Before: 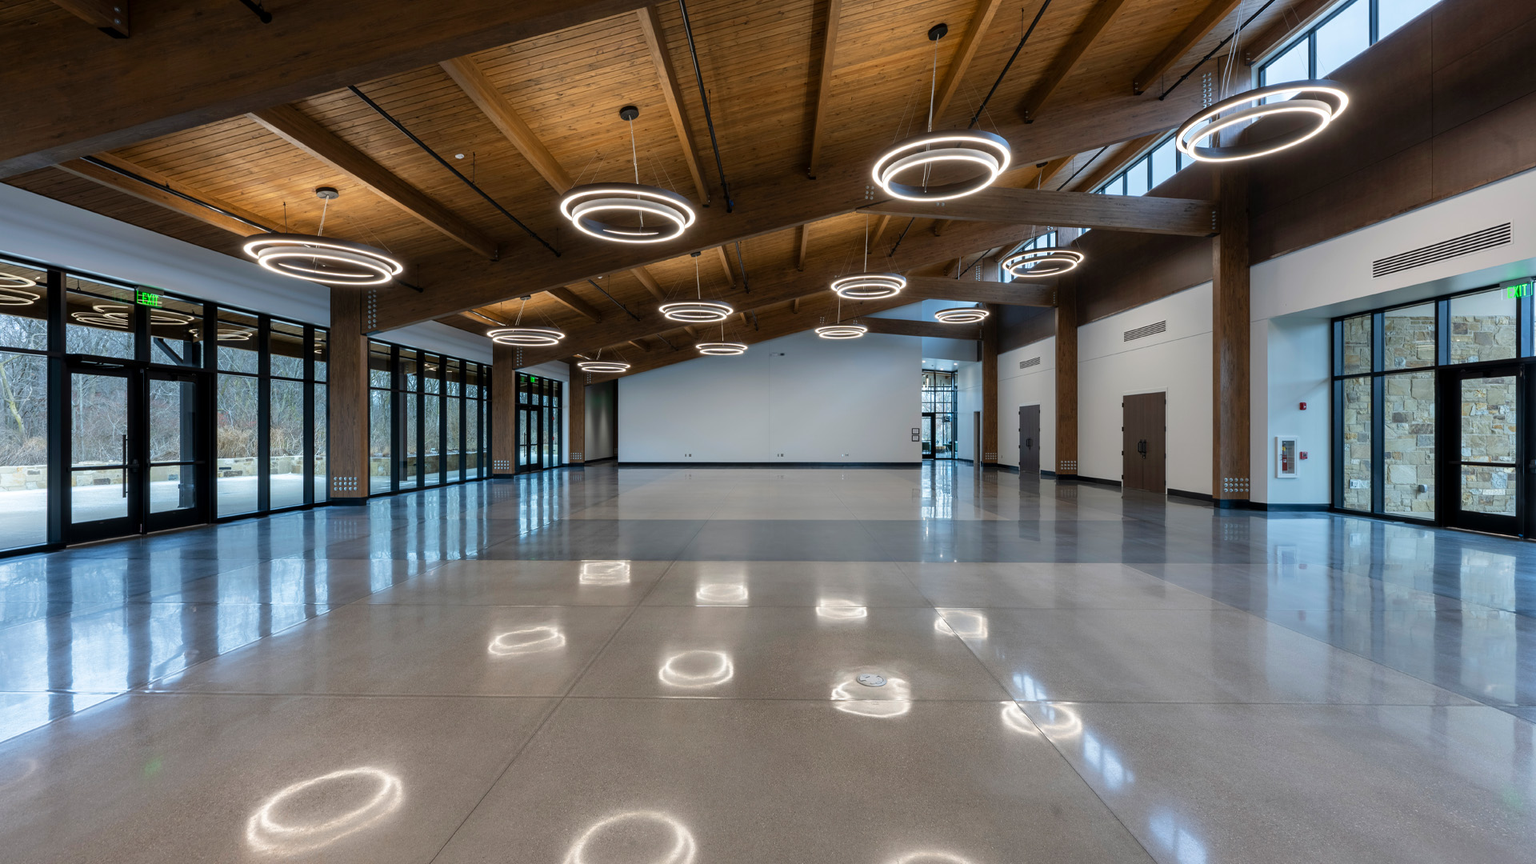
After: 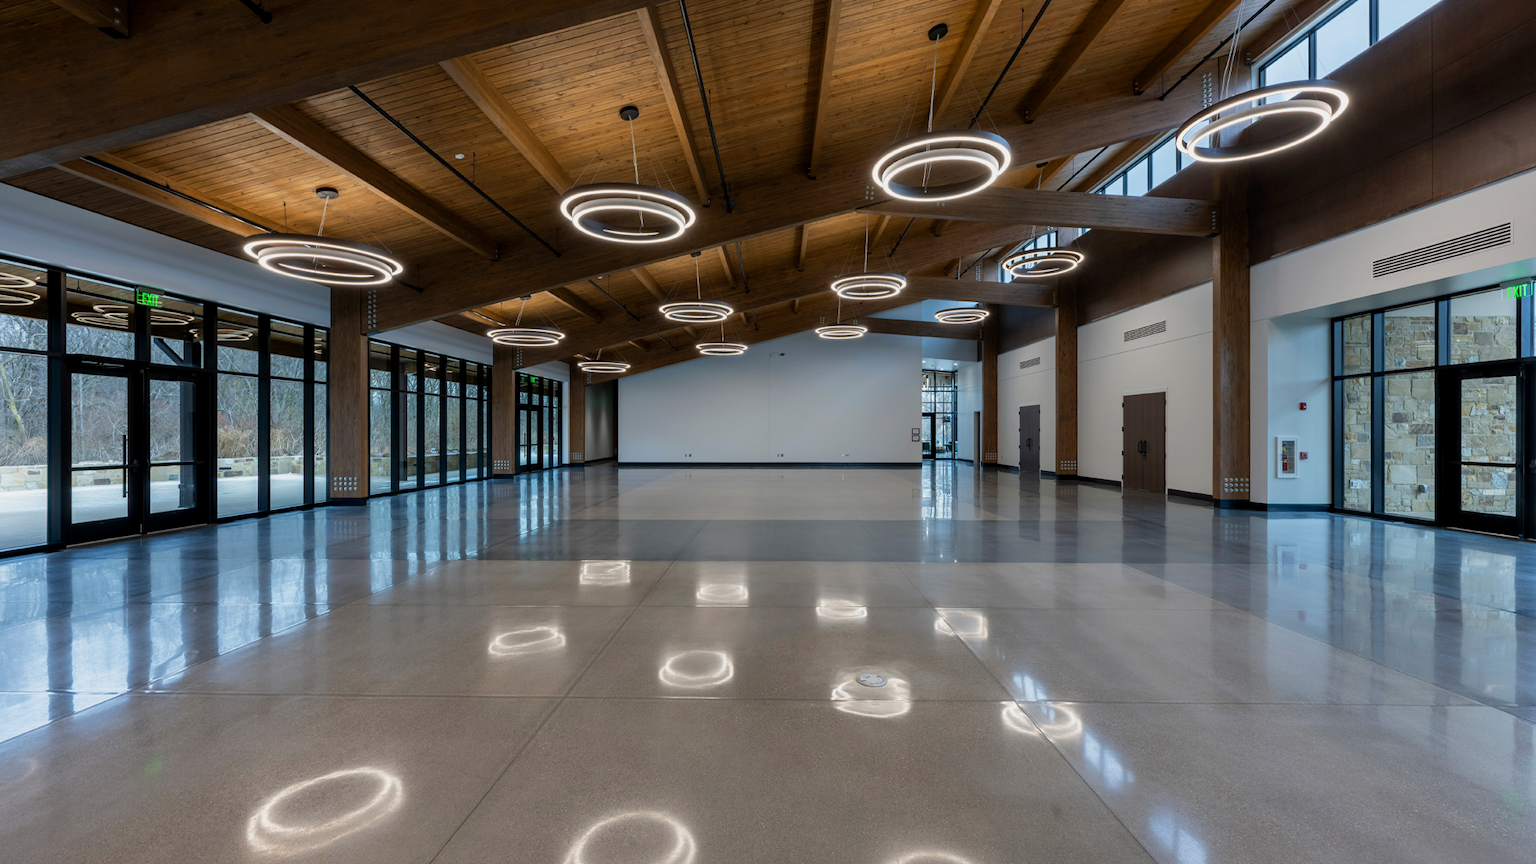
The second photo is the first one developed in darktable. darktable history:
base curve: curves: ch0 [(0, 0) (0.472, 0.455) (1, 1)], preserve colors none
exposure: black level correction 0.002, exposure -0.197 EV, compensate highlight preservation false
